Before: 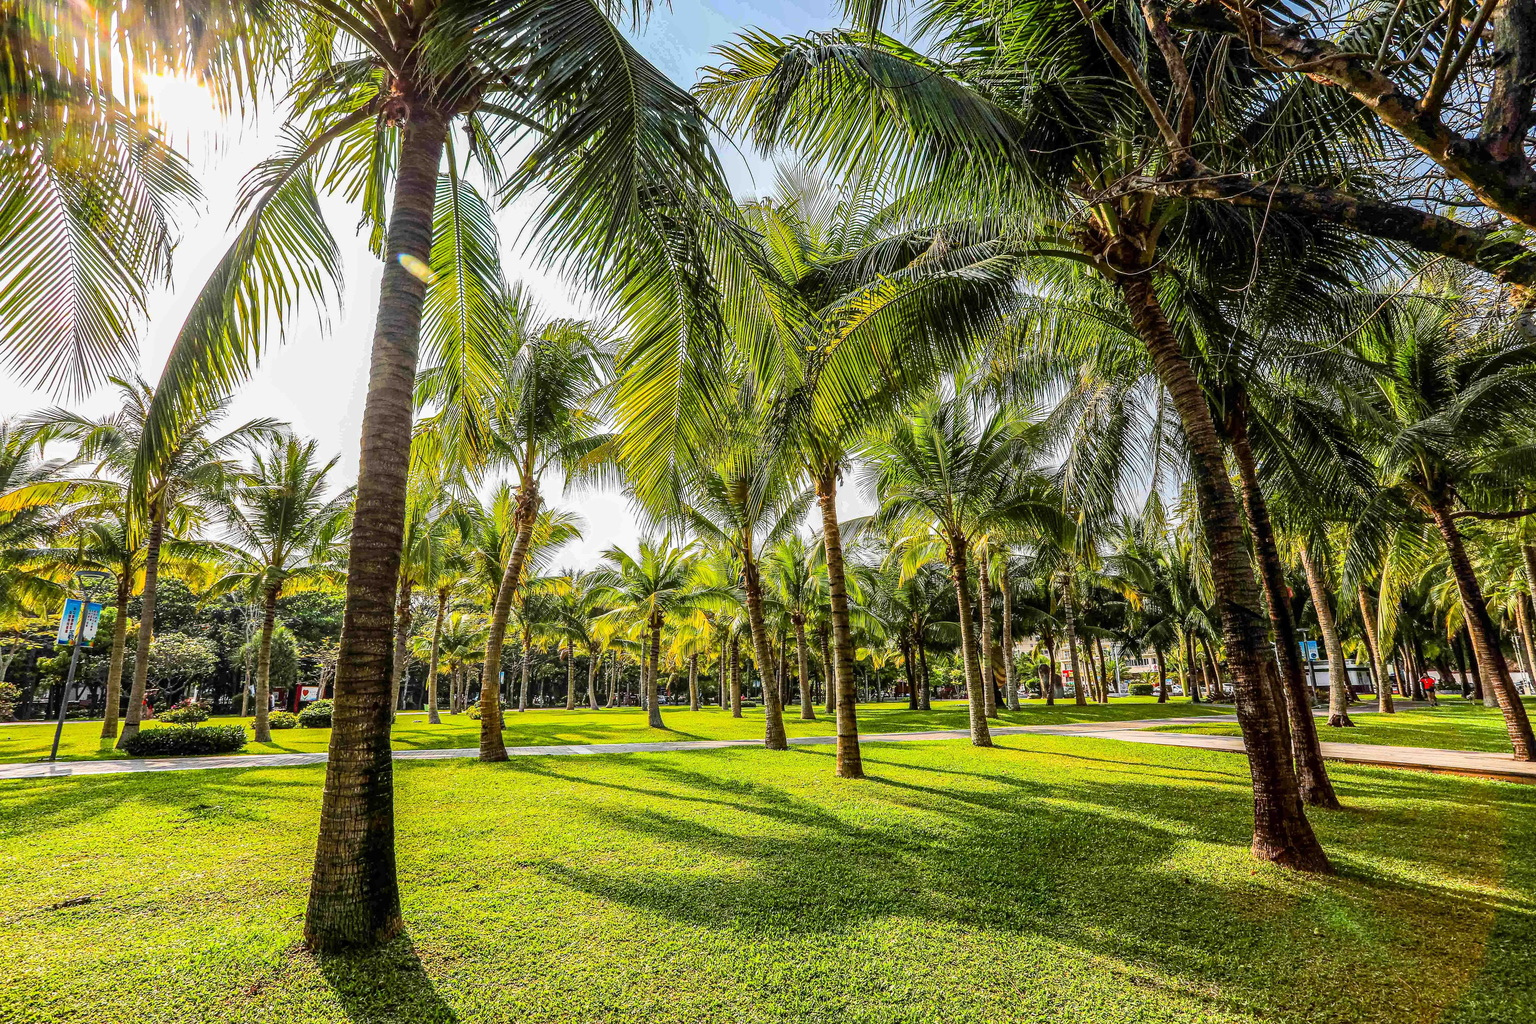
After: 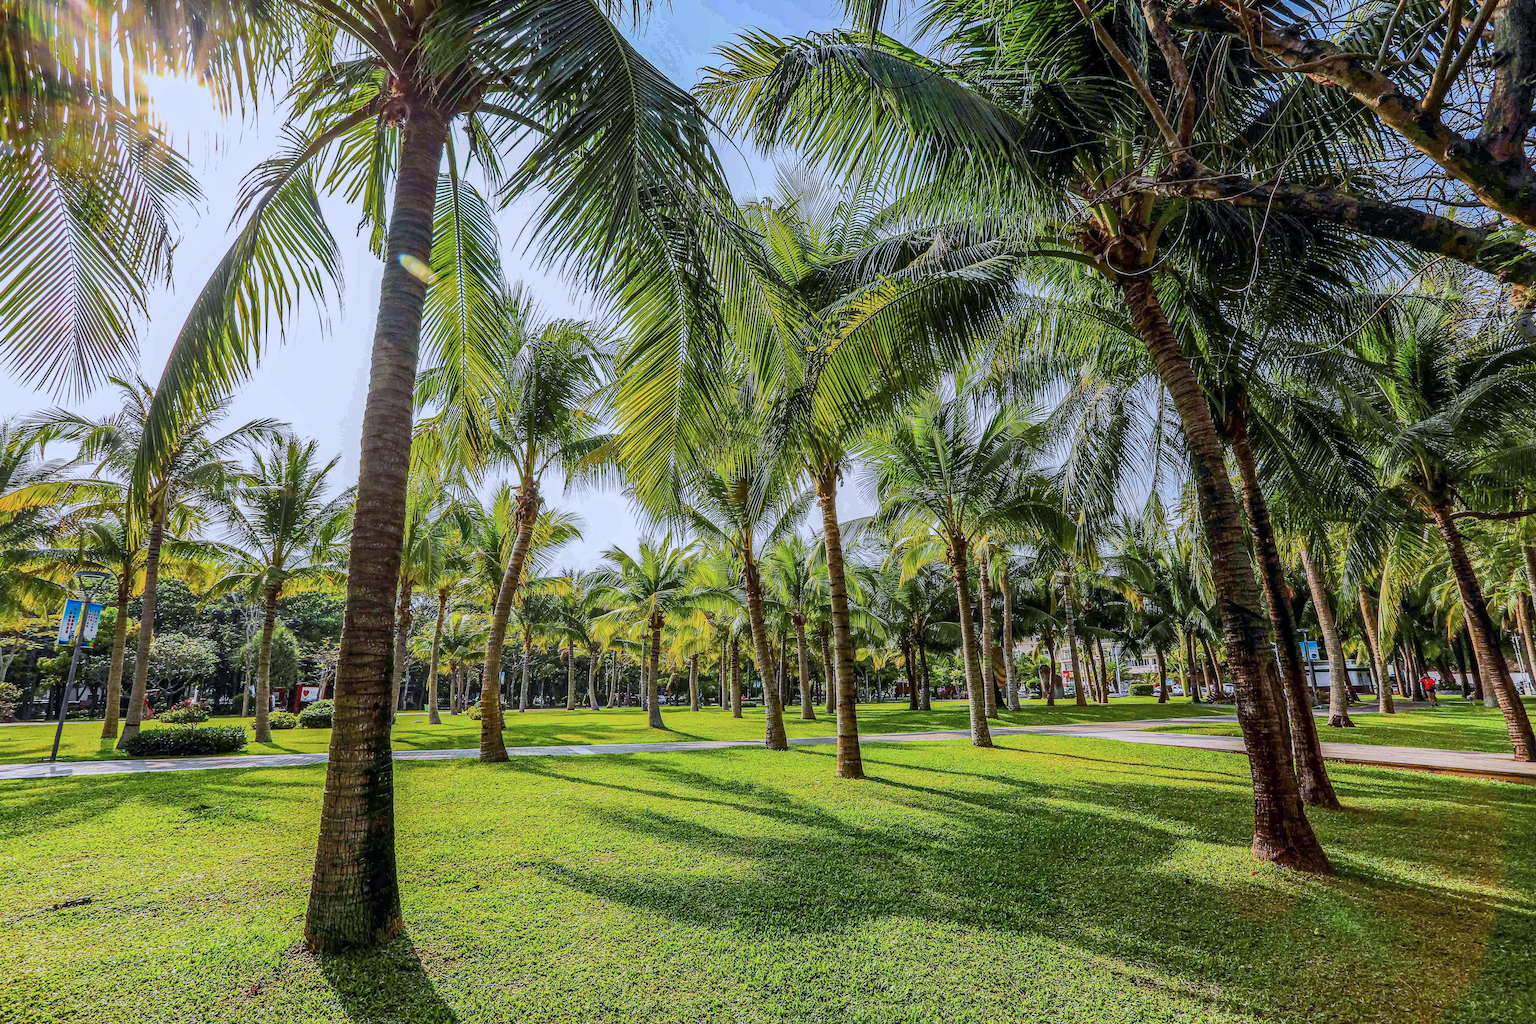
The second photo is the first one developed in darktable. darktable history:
color calibration: illuminant custom, x 0.372, y 0.383, temperature 4279.12 K
tone equalizer: -8 EV 0.226 EV, -7 EV 0.409 EV, -6 EV 0.38 EV, -5 EV 0.243 EV, -3 EV -0.247 EV, -2 EV -0.398 EV, -1 EV -0.405 EV, +0 EV -0.25 EV, mask exposure compensation -0.511 EV
